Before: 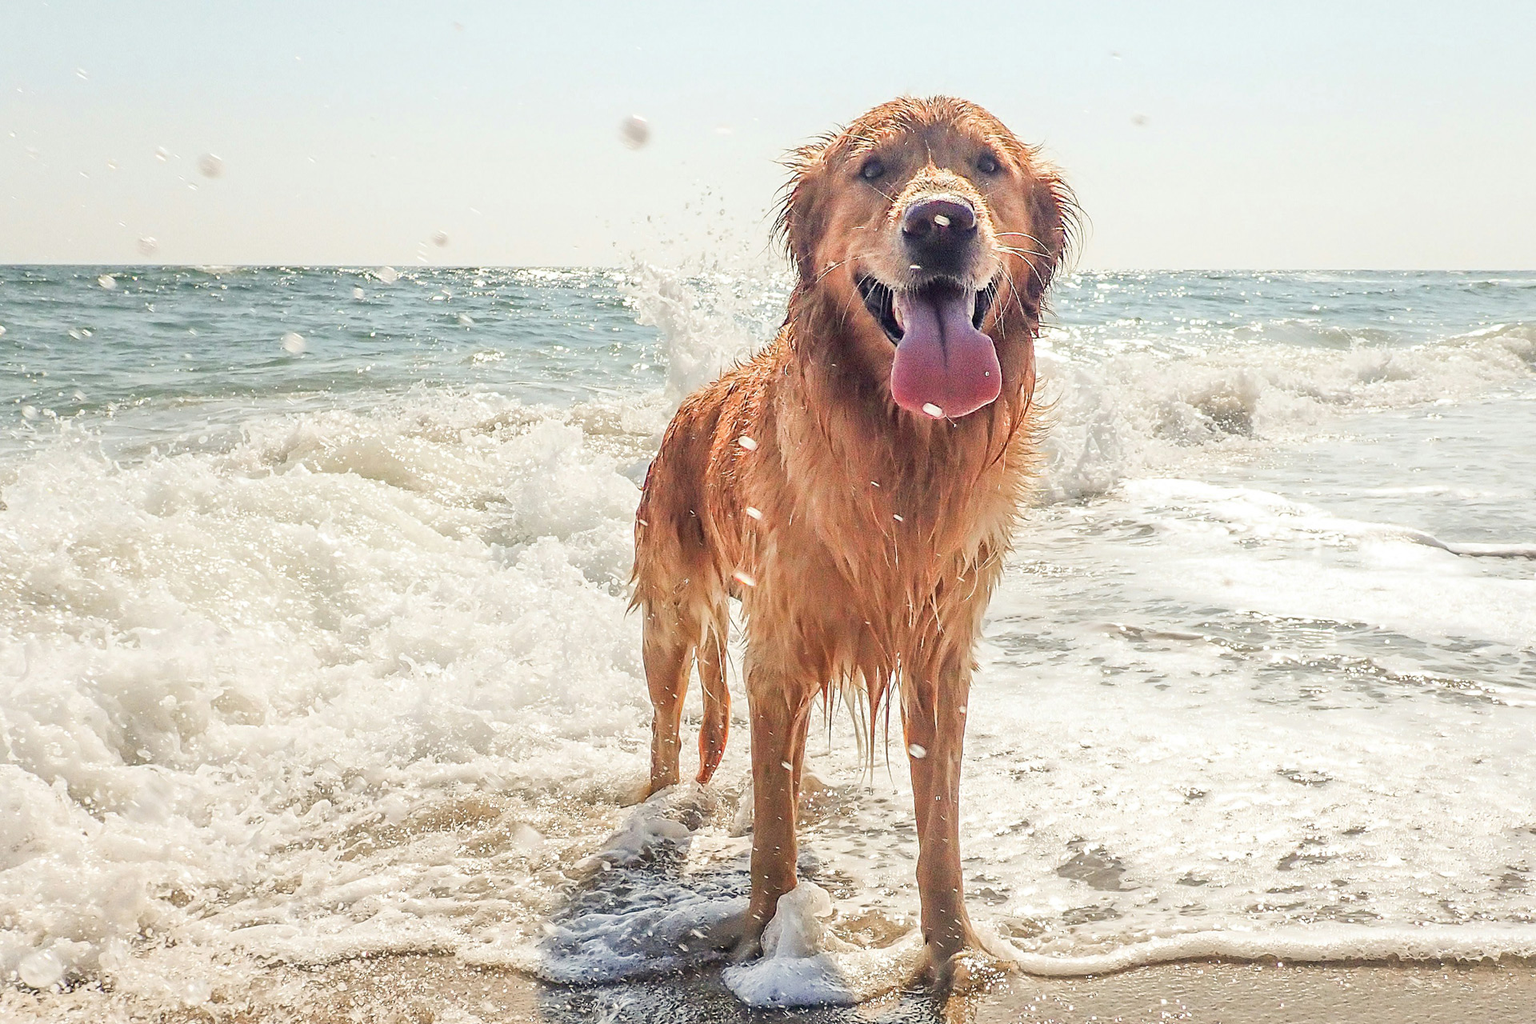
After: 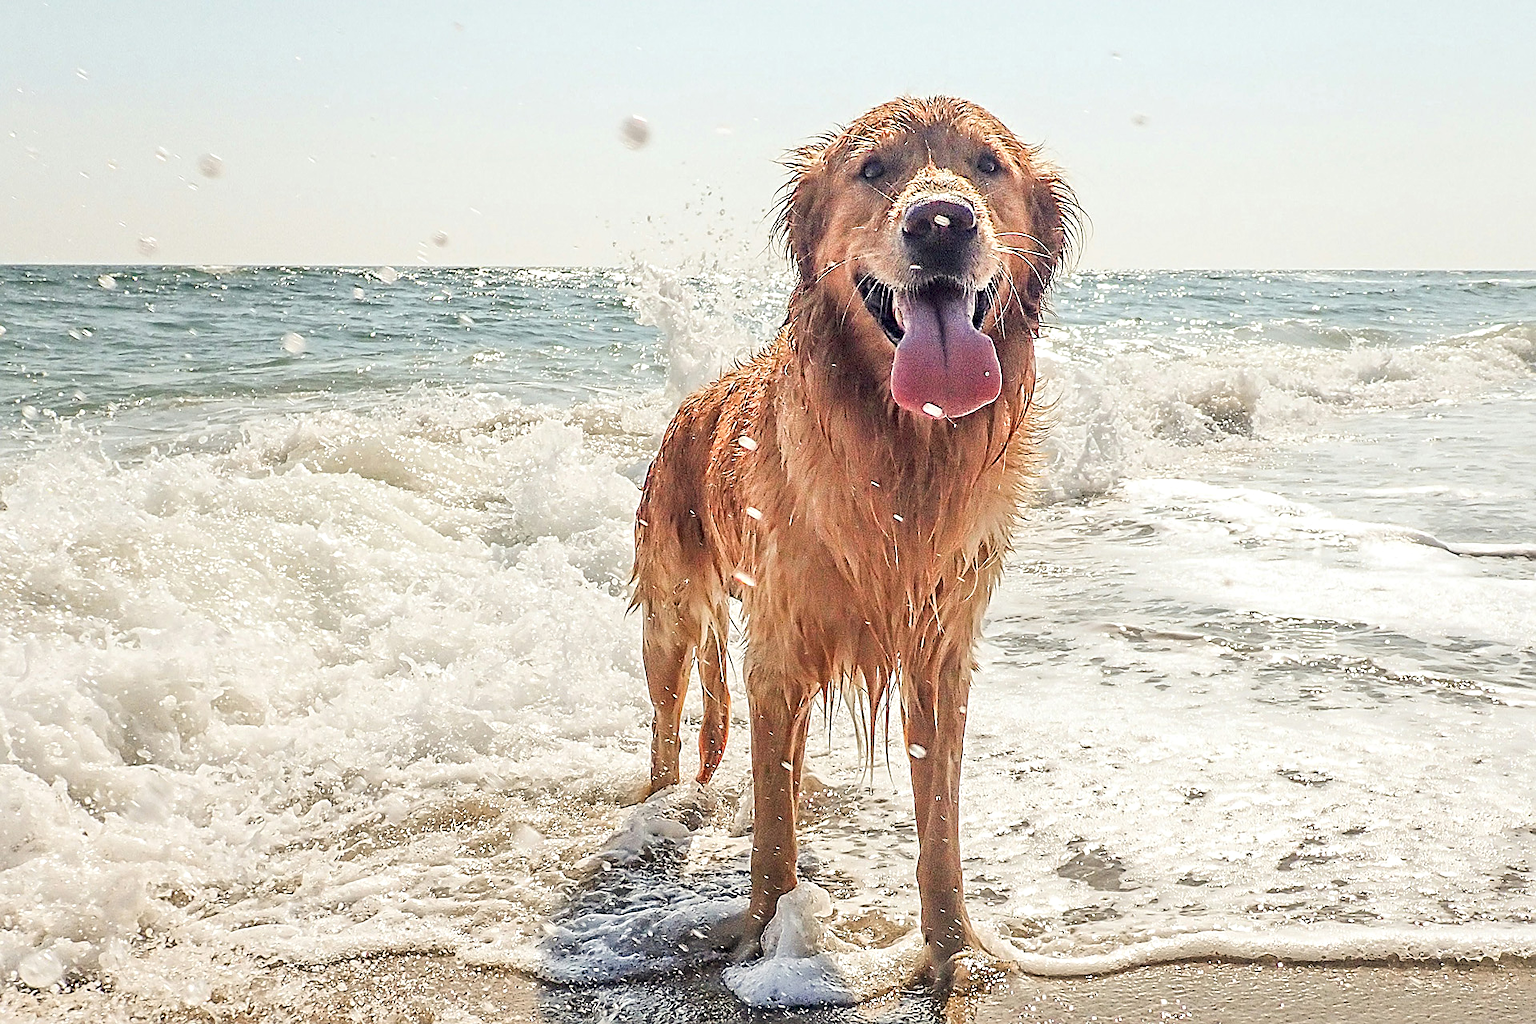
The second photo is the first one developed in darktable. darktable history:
sharpen: on, module defaults
contrast equalizer: y [[0.5, 0.542, 0.583, 0.625, 0.667, 0.708], [0.5 ×6], [0.5 ×6], [0 ×6], [0 ×6]], mix 0.3
